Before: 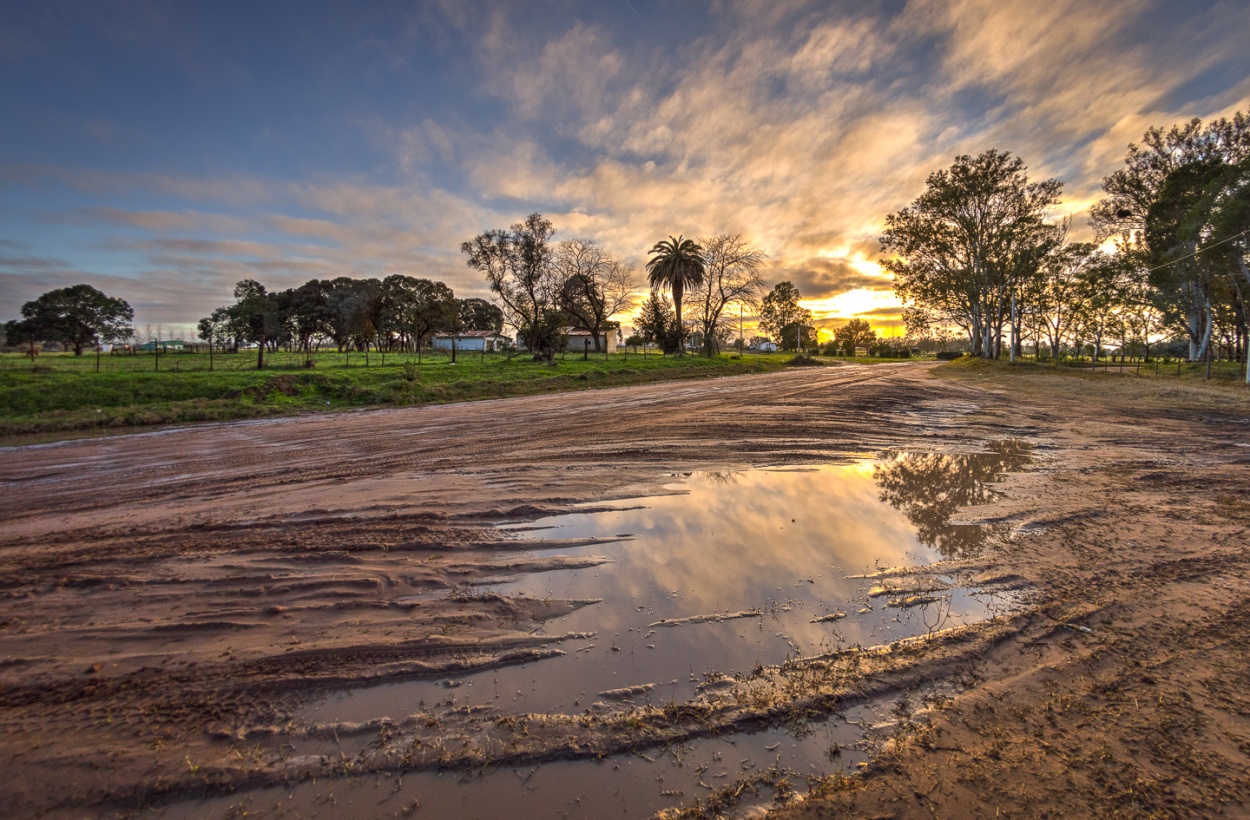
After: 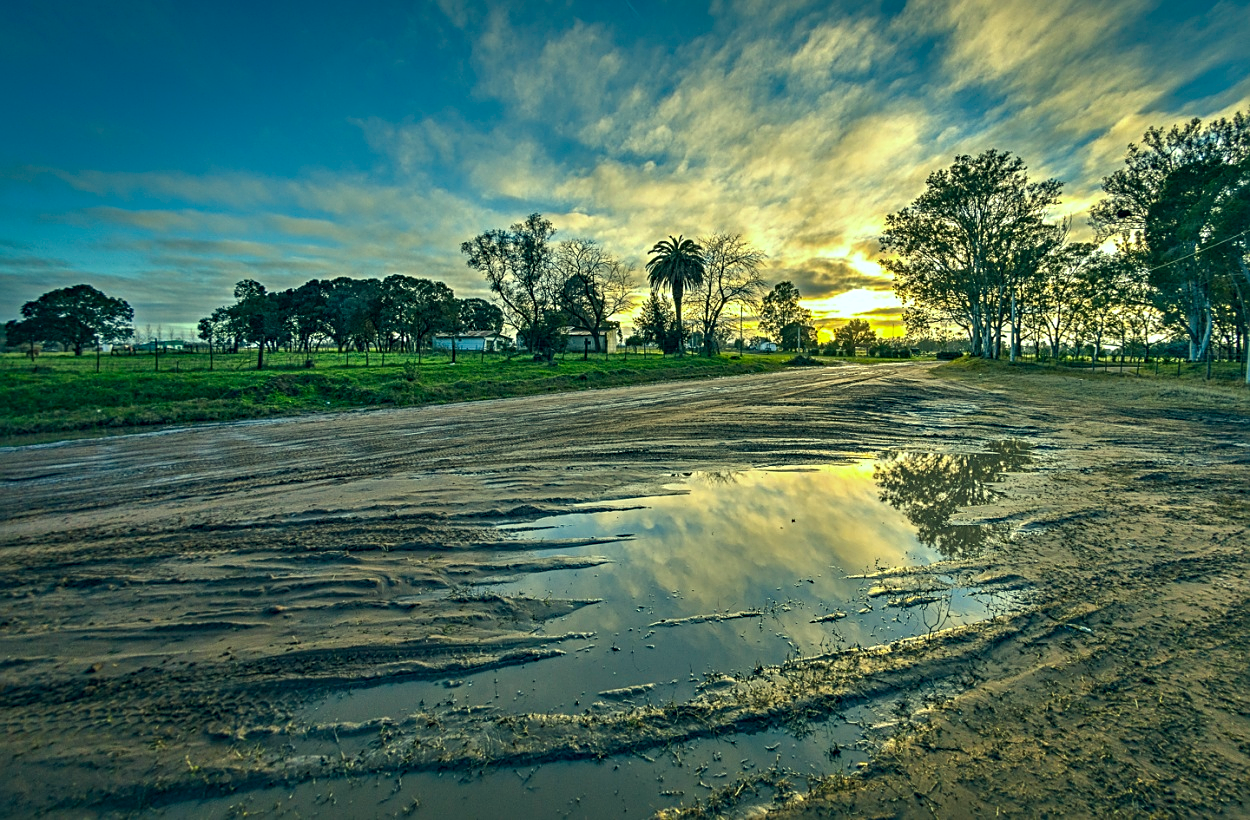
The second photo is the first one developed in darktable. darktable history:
haze removal: compatibility mode true, adaptive false
color correction: highlights a* -20.08, highlights b* 9.8, shadows a* -20.4, shadows b* -10.76
exposure: black level correction -0.001, exposure 0.08 EV, compensate highlight preservation false
sharpen: on, module defaults
contrast equalizer: octaves 7, y [[0.6 ×6], [0.55 ×6], [0 ×6], [0 ×6], [0 ×6]], mix 0.2
